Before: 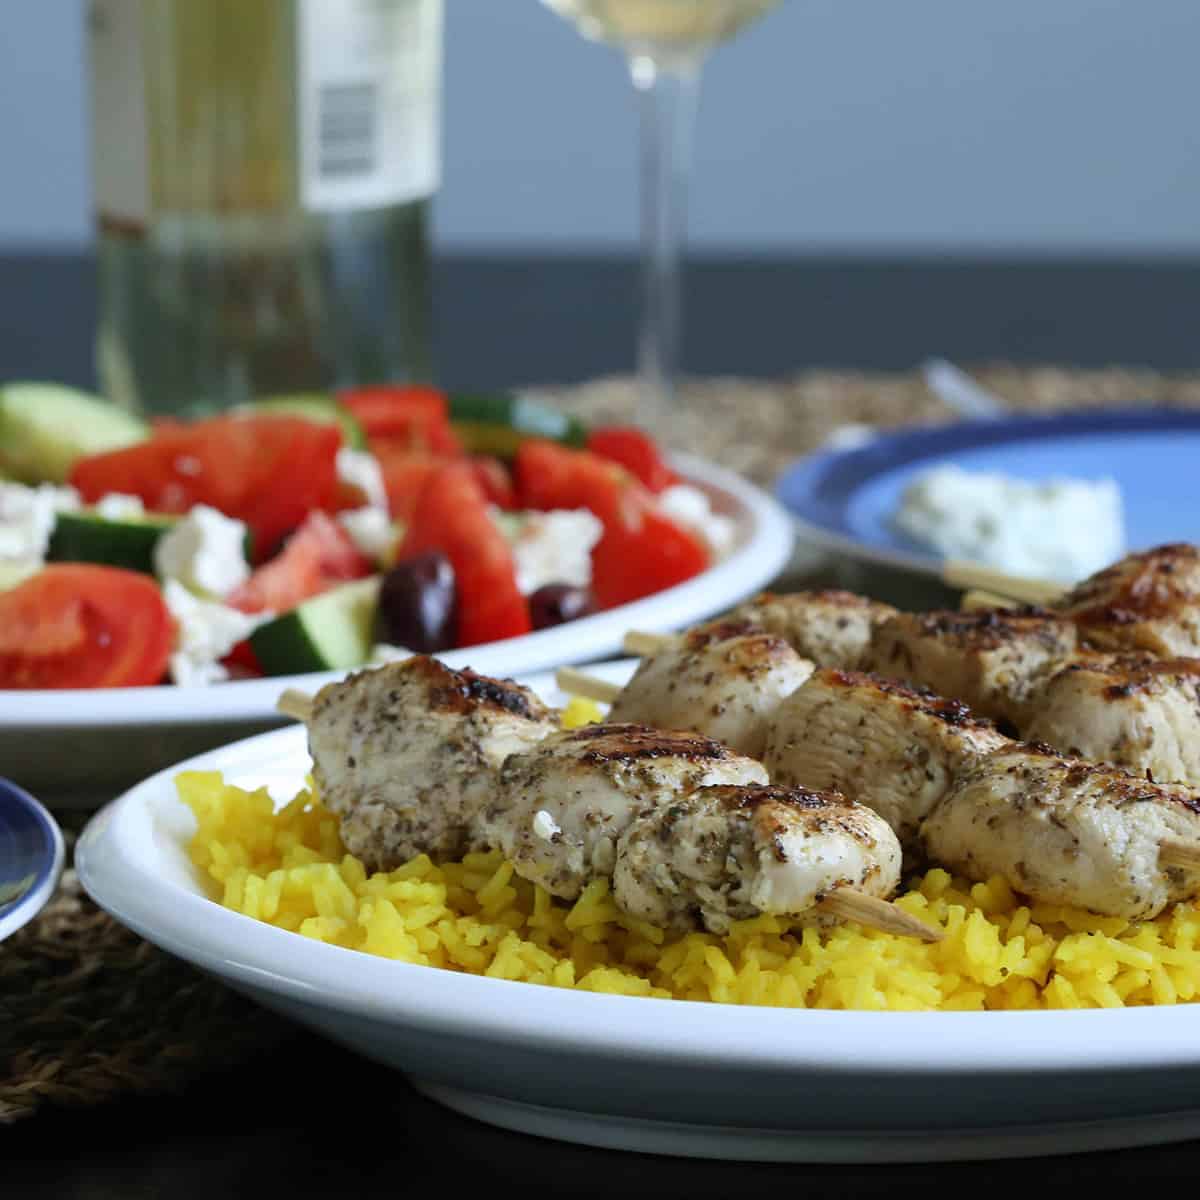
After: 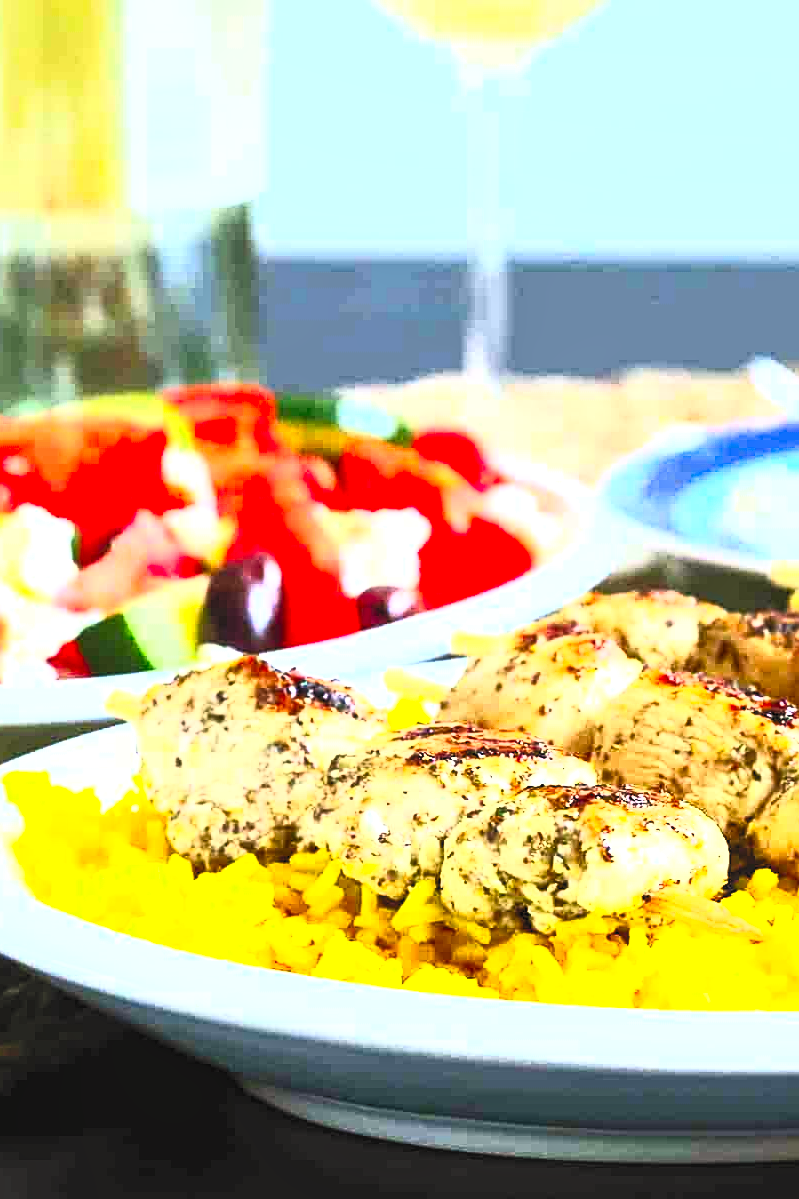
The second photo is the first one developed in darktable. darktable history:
crop and rotate: left 14.5%, right 18.91%
color correction: highlights a* 3.59, highlights b* 5.1
filmic rgb: black relative exposure -7.65 EV, white relative exposure 4.56 EV, hardness 3.61, color science v6 (2022)
exposure: black level correction 0, exposure 1.105 EV, compensate highlight preservation false
local contrast: highlights 97%, shadows 87%, detail 160%, midtone range 0.2
contrast brightness saturation: contrast 0.981, brightness 0.99, saturation 0.991
sharpen: on, module defaults
